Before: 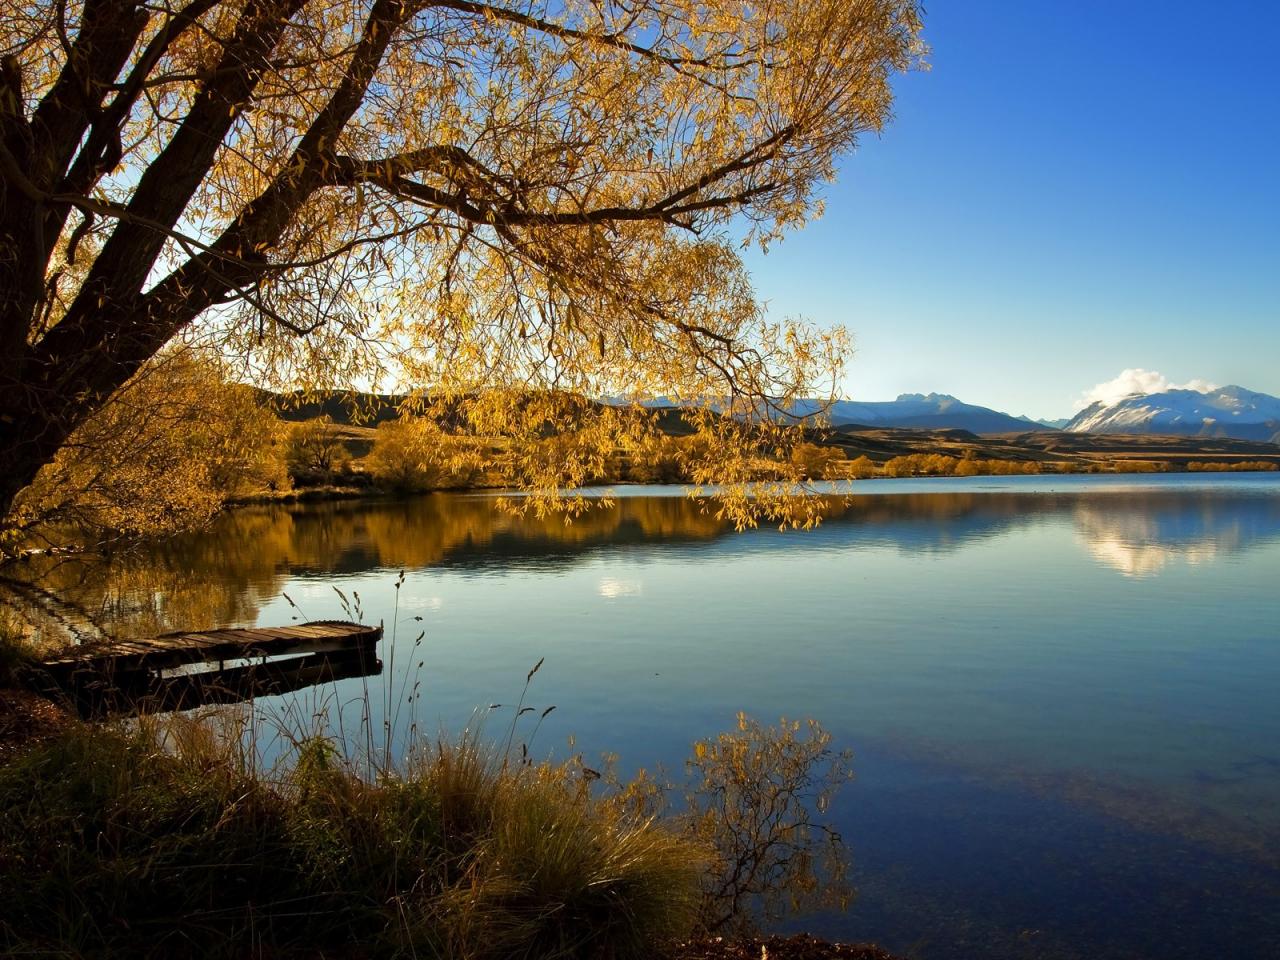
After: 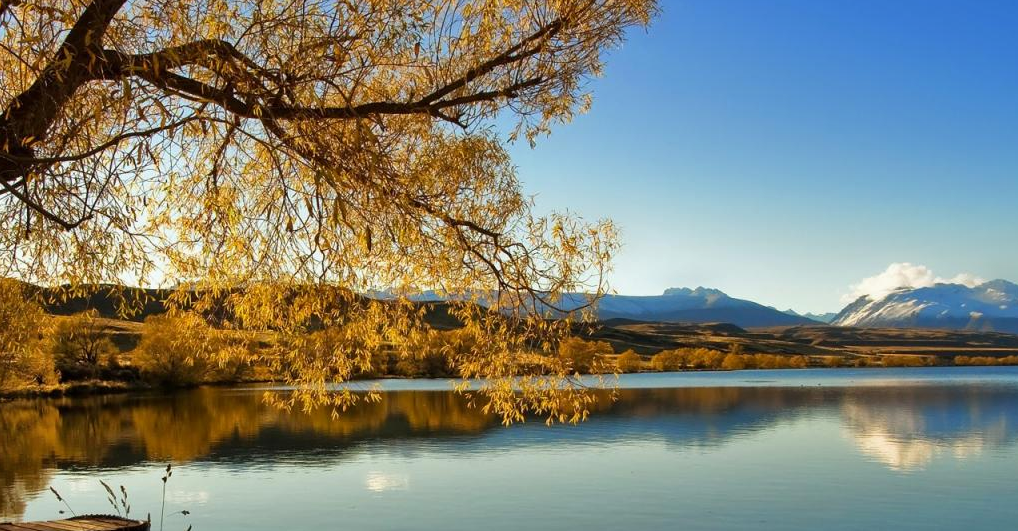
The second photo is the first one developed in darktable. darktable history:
crop: left 18.259%, top 11.081%, right 2.17%, bottom 32.72%
shadows and highlights: shadows 43.73, white point adjustment -1.52, highlights color adjustment 42.24%, soften with gaussian
